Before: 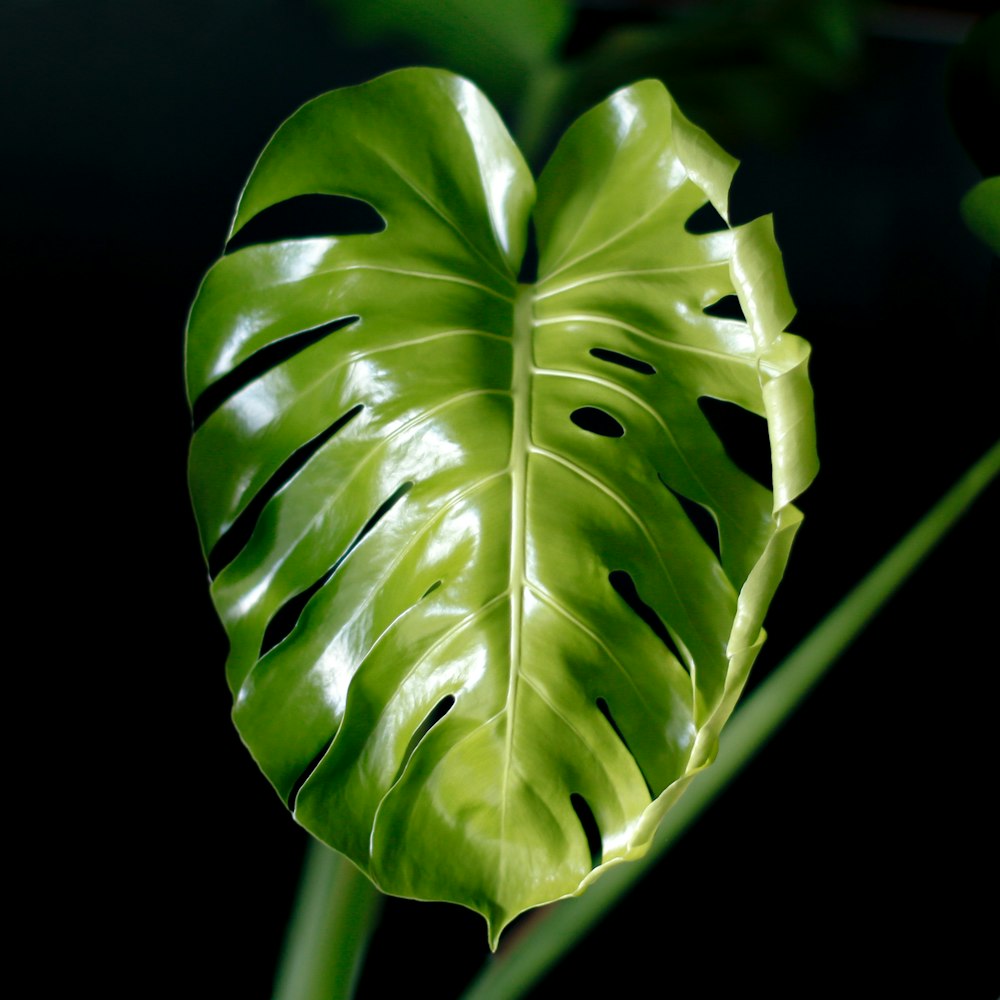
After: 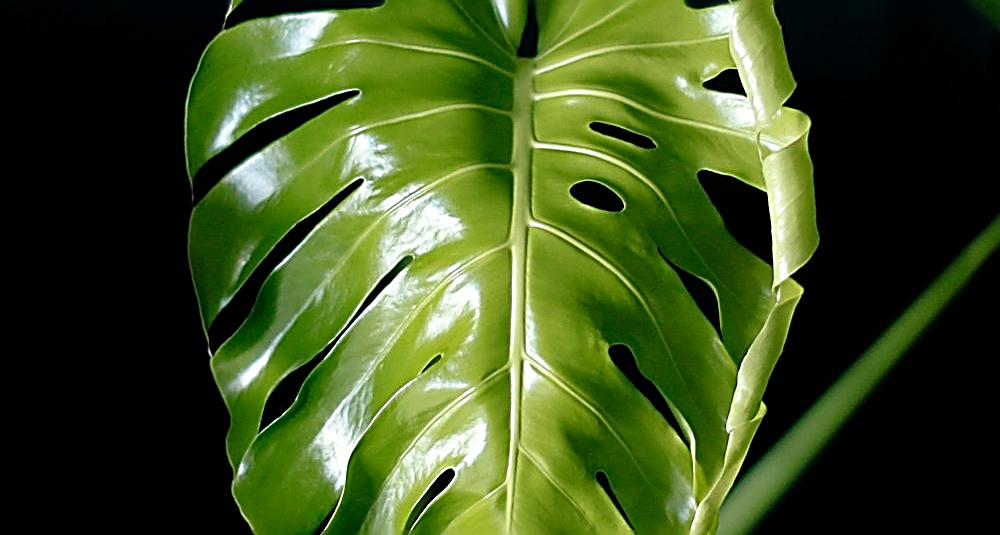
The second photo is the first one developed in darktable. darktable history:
crop and rotate: top 22.662%, bottom 23.775%
sharpen: amount 1.996
